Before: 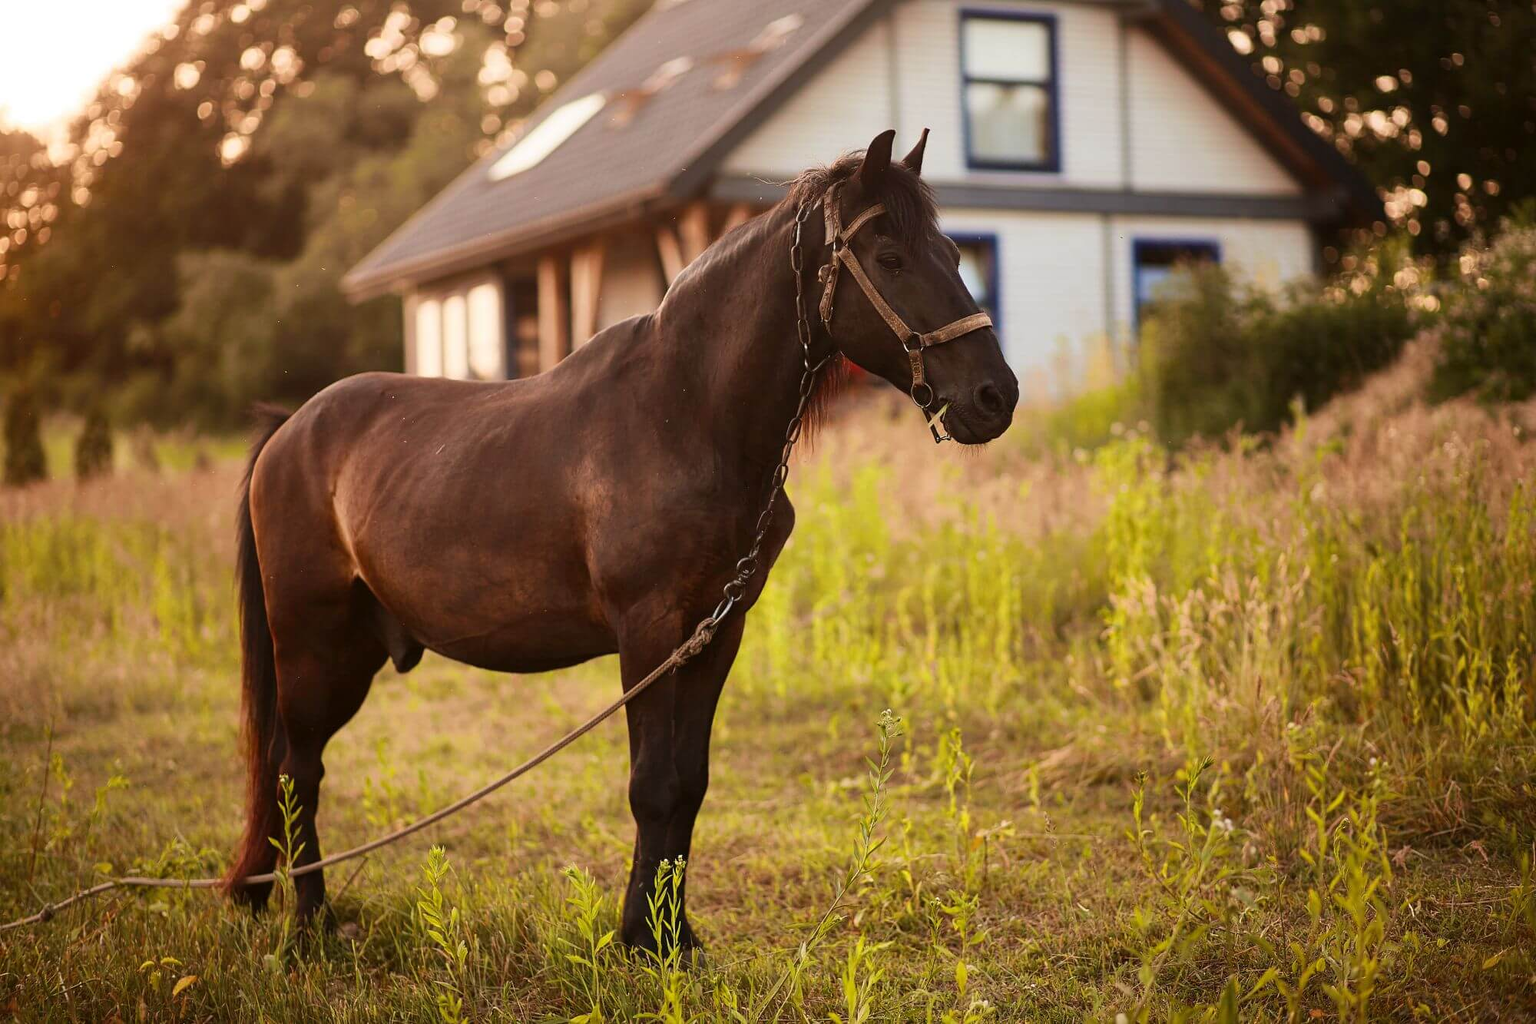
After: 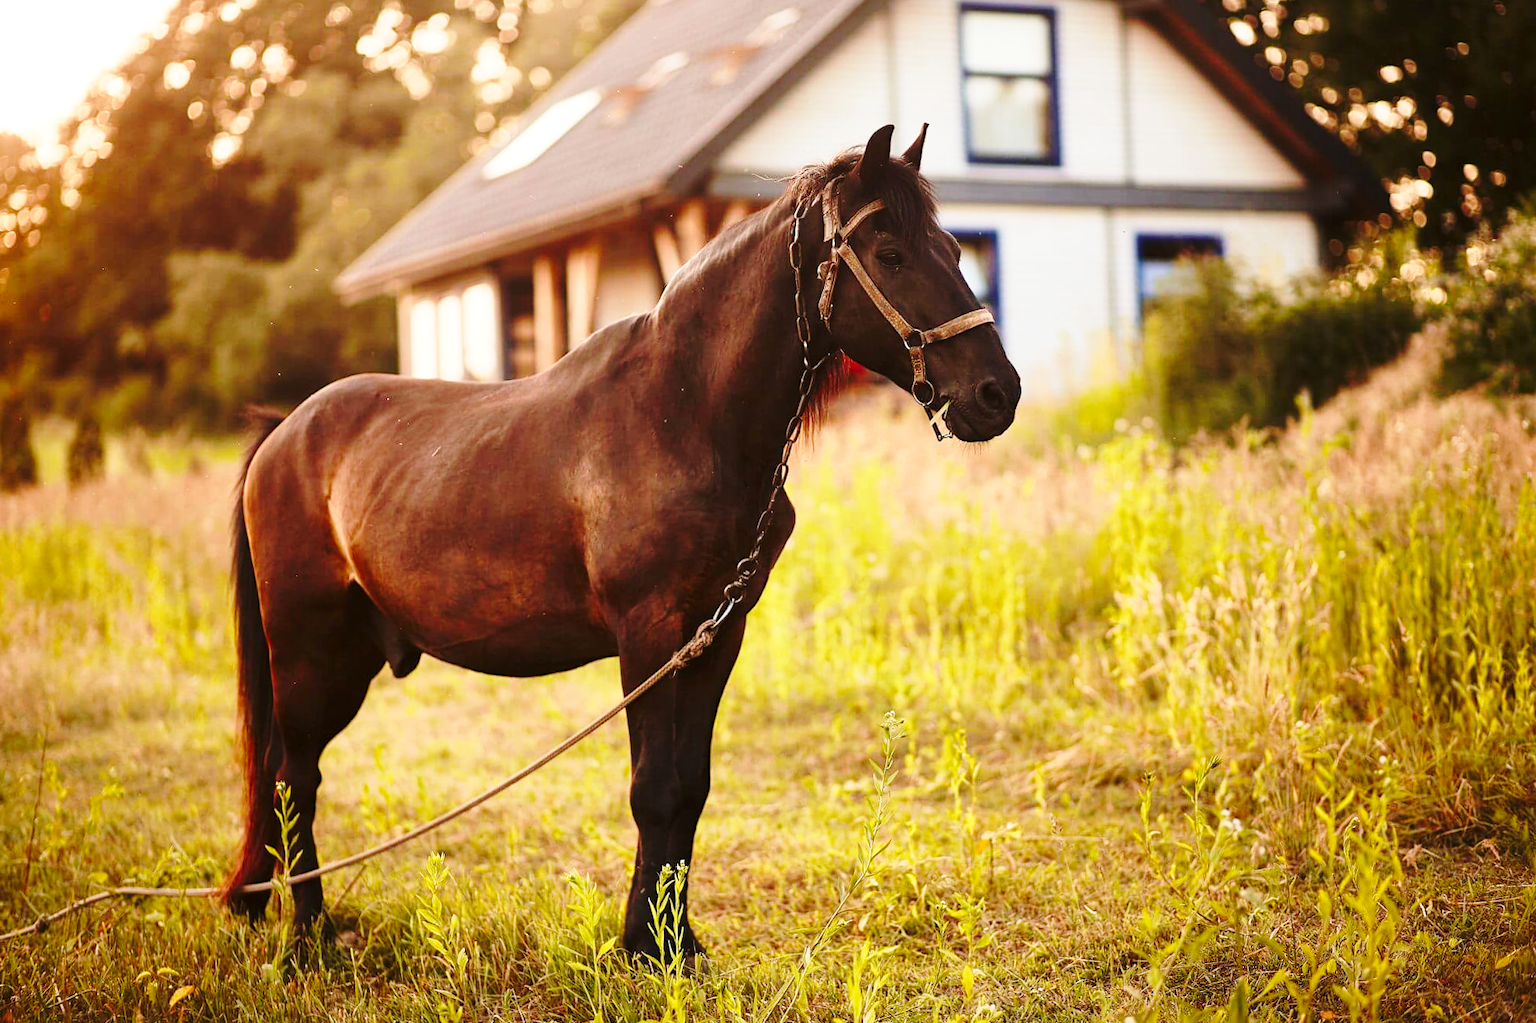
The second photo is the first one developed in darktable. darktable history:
levels: levels [0, 0.498, 0.996]
base curve: curves: ch0 [(0, 0) (0.032, 0.037) (0.105, 0.228) (0.435, 0.76) (0.856, 0.983) (1, 1)], preserve colors none
rotate and perspective: rotation -0.45°, automatic cropping original format, crop left 0.008, crop right 0.992, crop top 0.012, crop bottom 0.988
